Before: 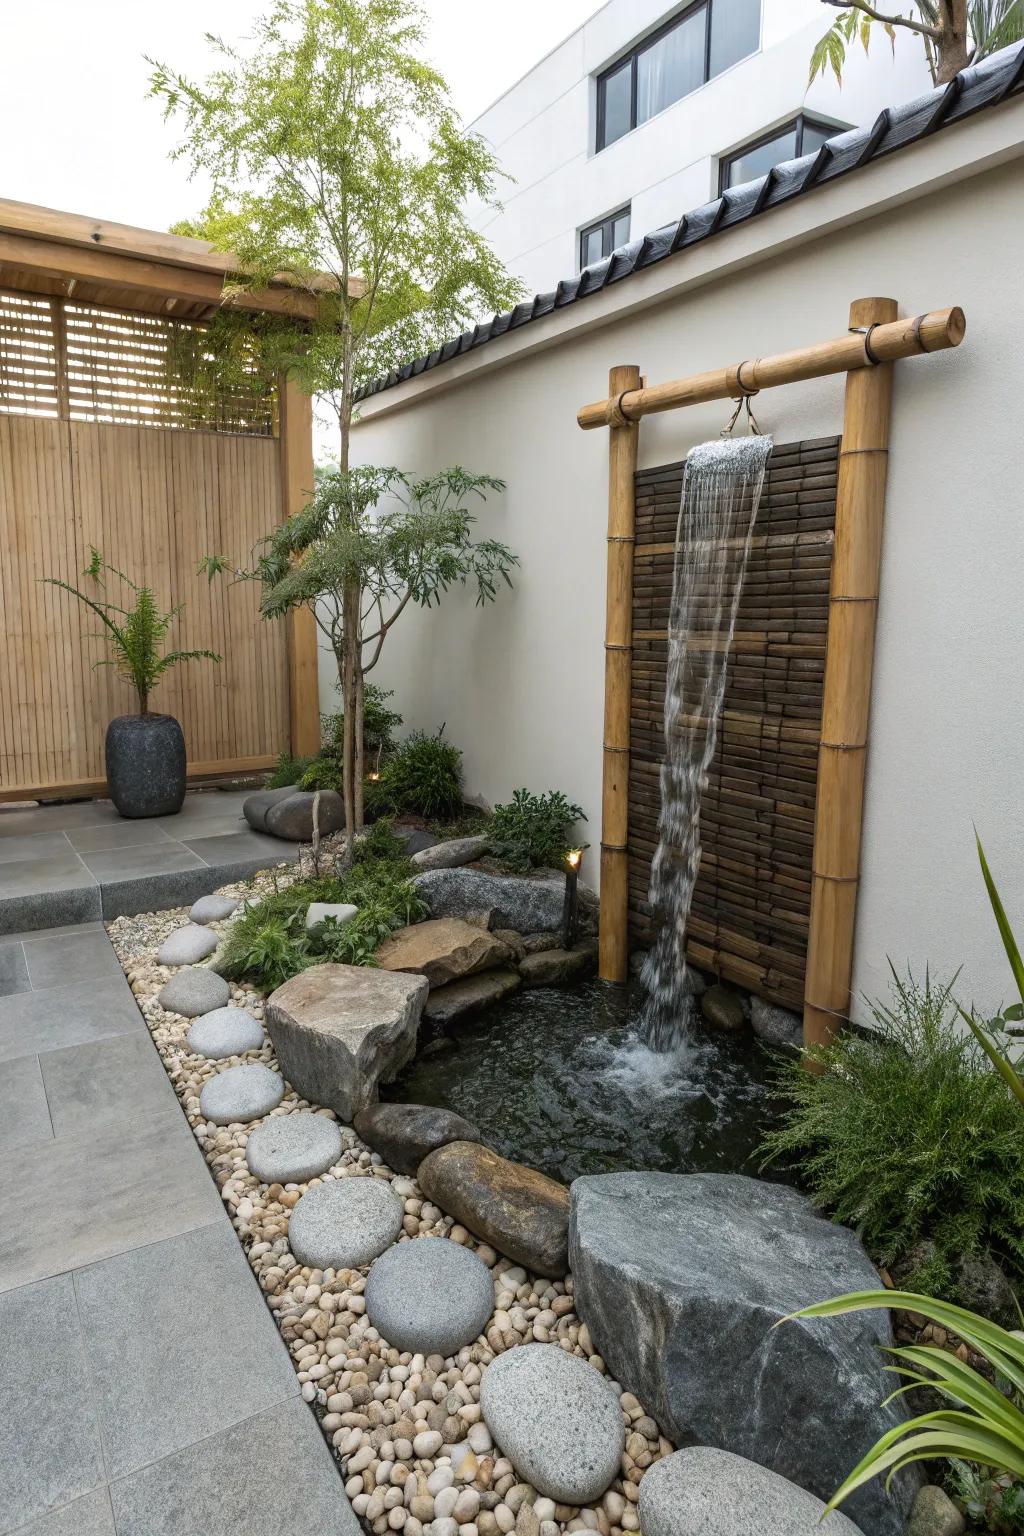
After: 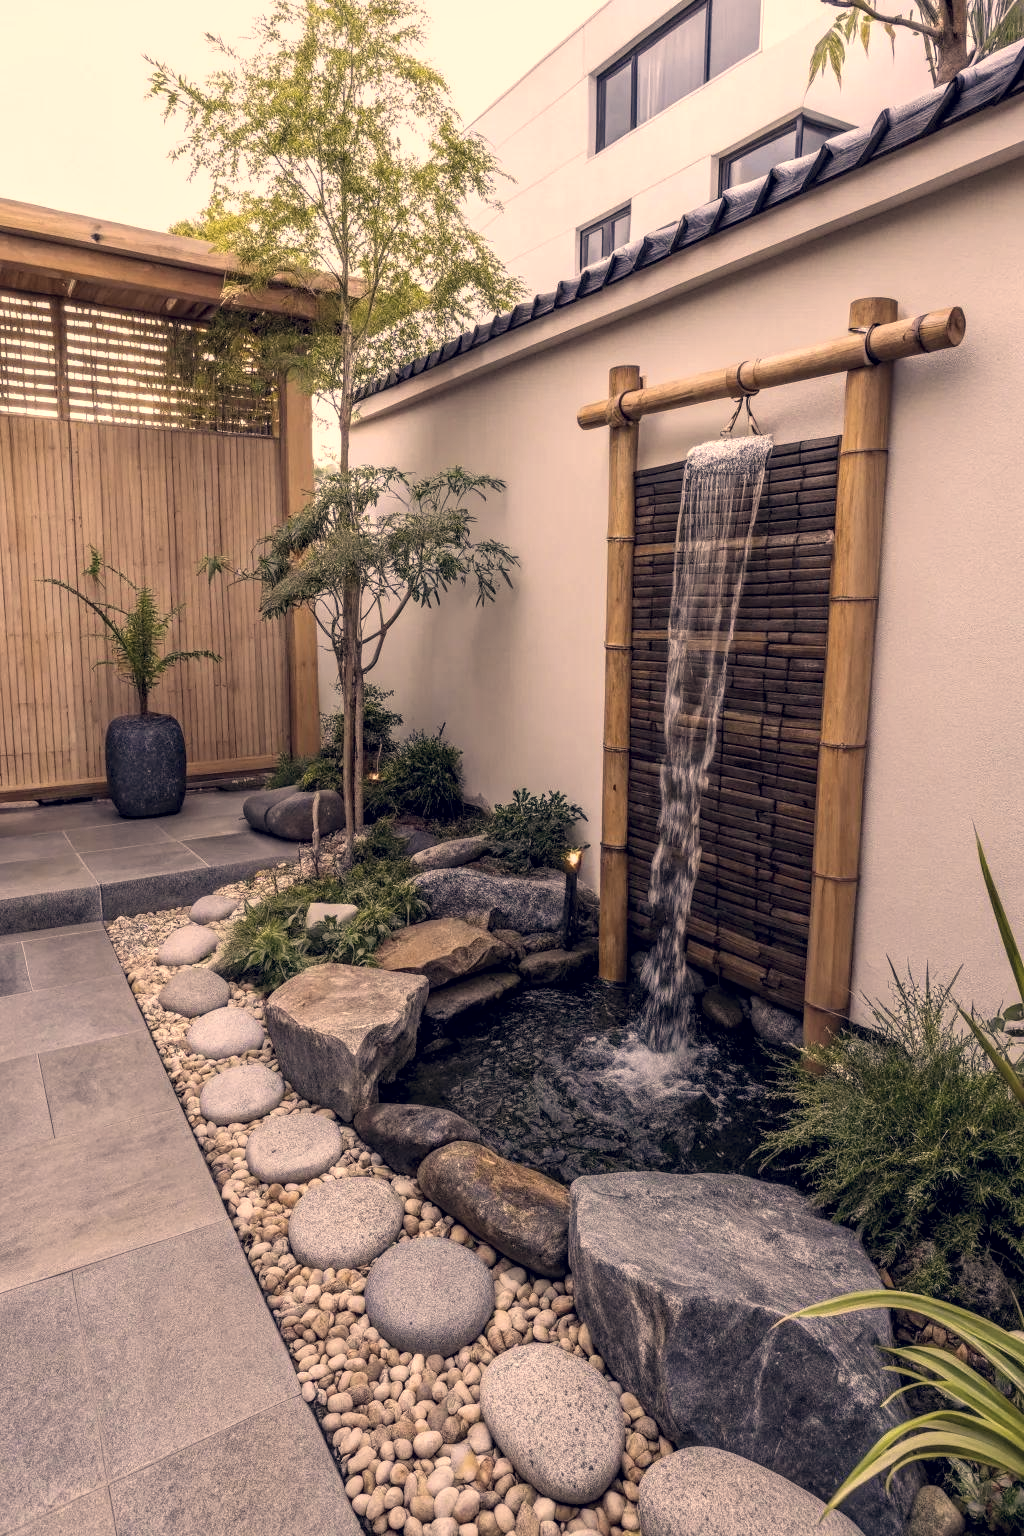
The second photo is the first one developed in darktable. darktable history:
local contrast: detail 130%
color correction: highlights a* 20.33, highlights b* 26.8, shadows a* 3.39, shadows b* -16.5, saturation 0.762
